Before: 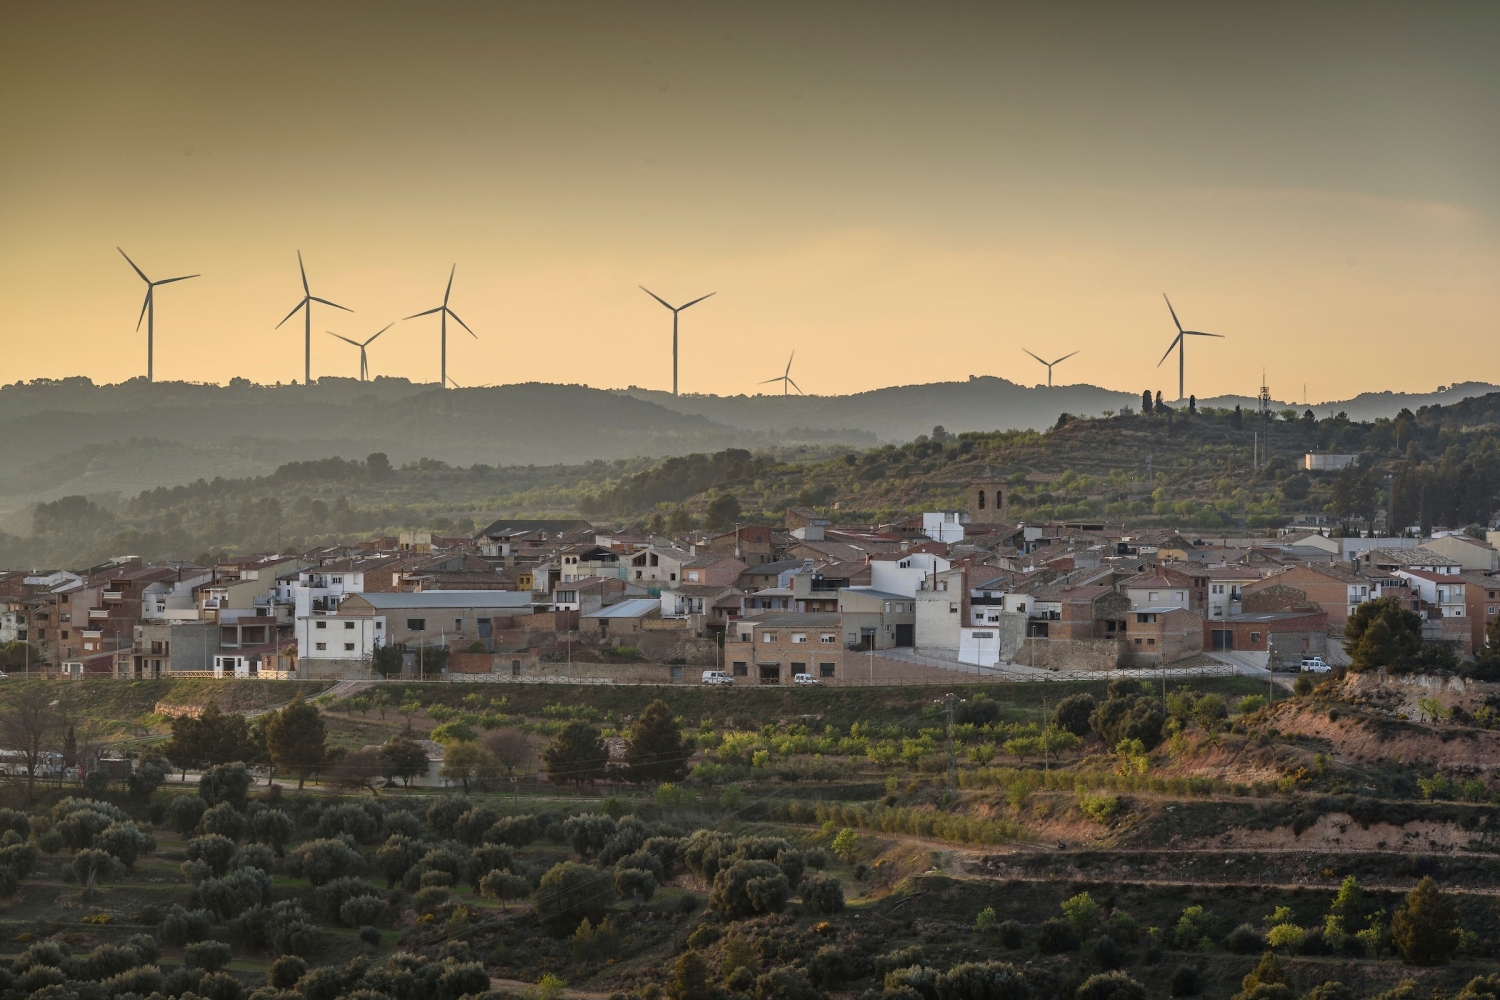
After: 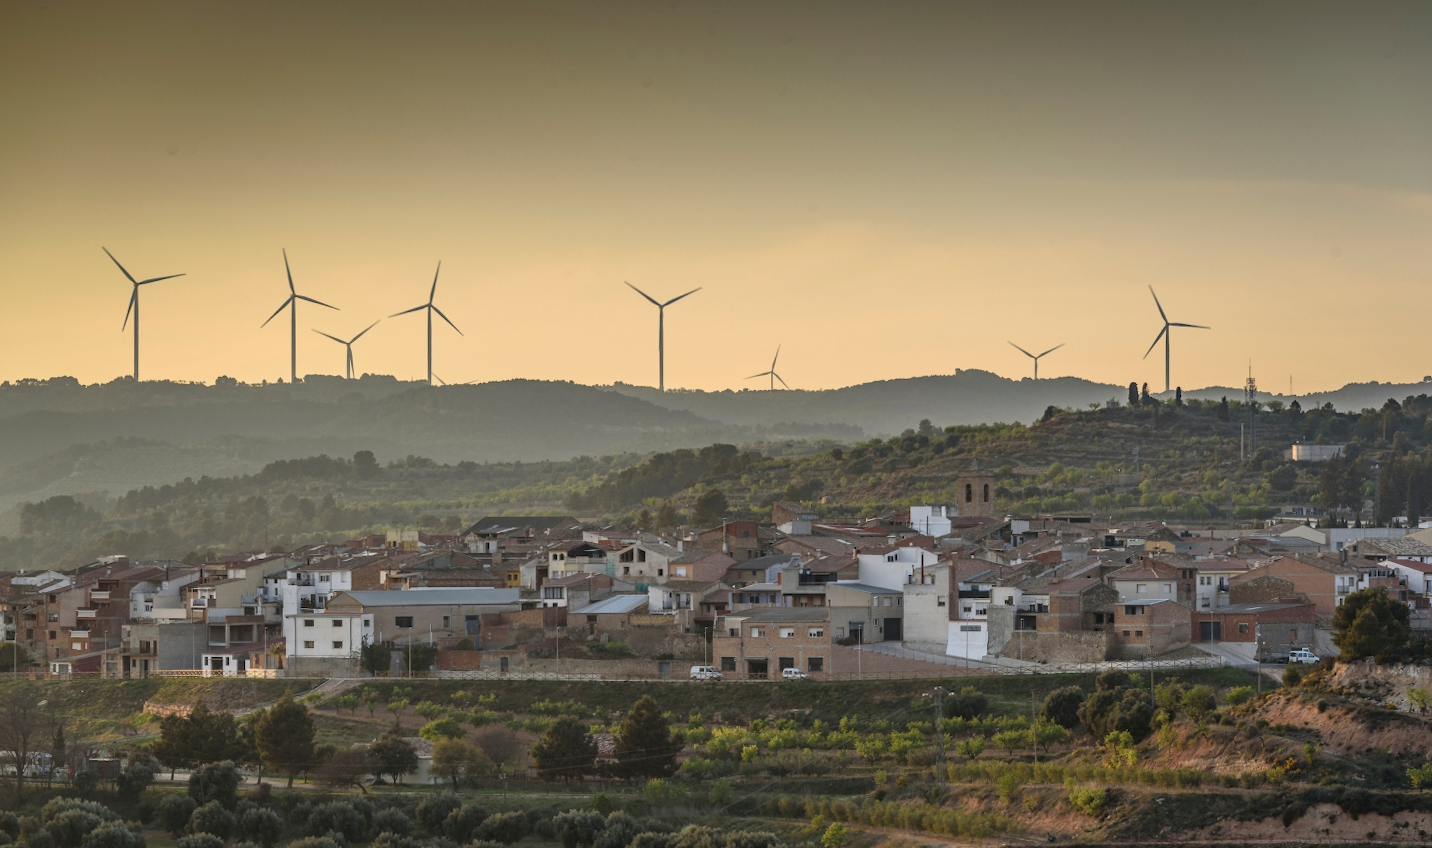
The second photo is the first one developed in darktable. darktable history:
crop and rotate: angle 0.423°, left 0.384%, right 3.069%, bottom 14.193%
